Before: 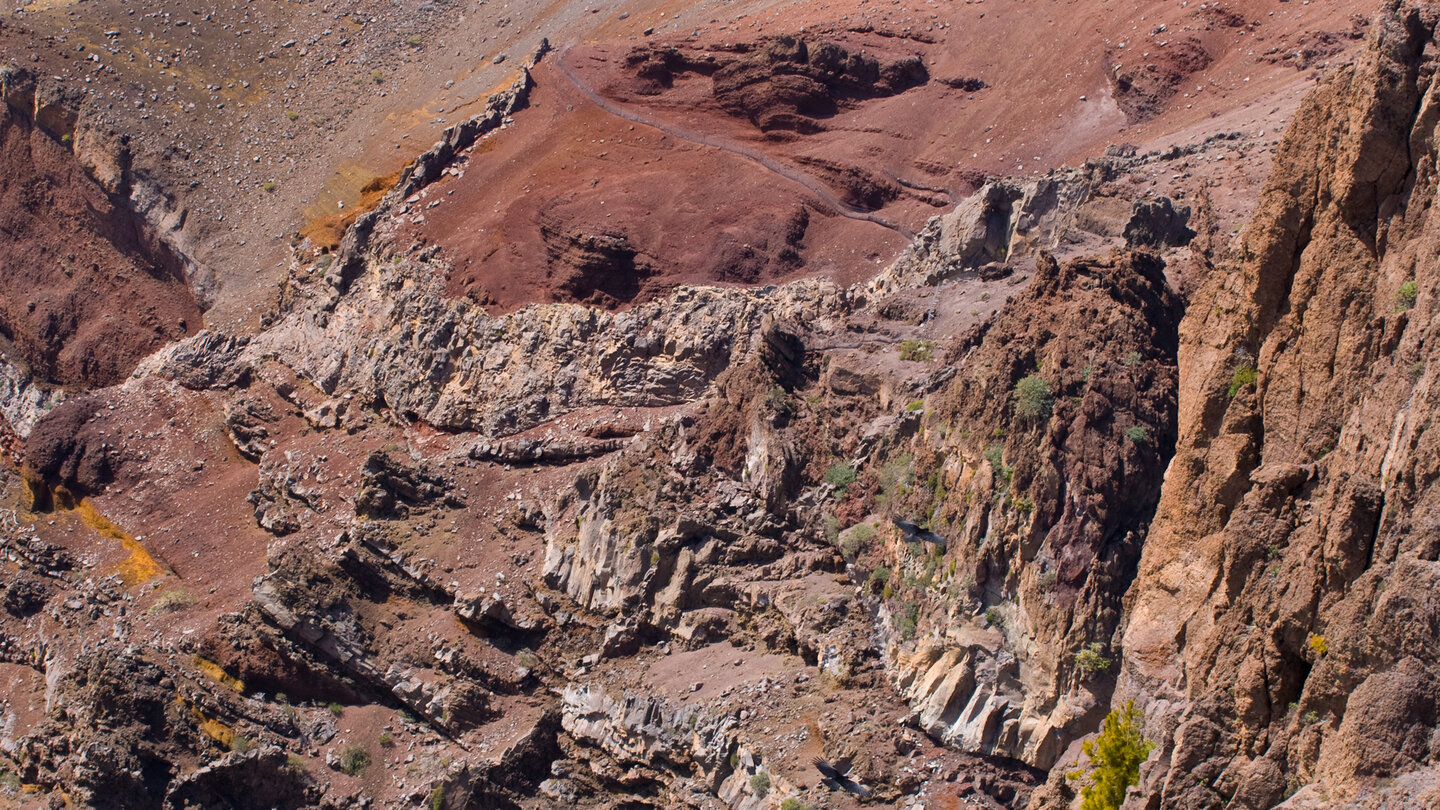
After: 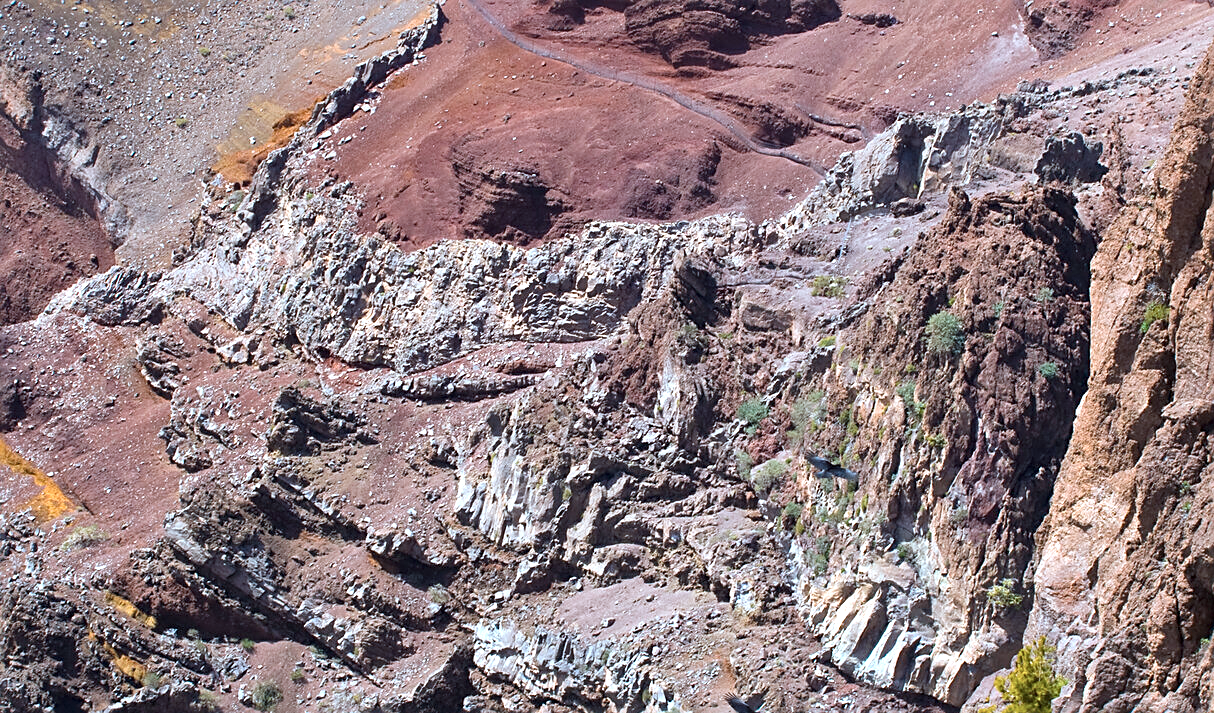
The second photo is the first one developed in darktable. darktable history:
crop: left 6.135%, top 7.936%, right 9.537%, bottom 3.999%
sharpen: on, module defaults
color correction: highlights a* -10.73, highlights b* -19.49
exposure: black level correction 0, exposure 0.7 EV, compensate highlight preservation false
